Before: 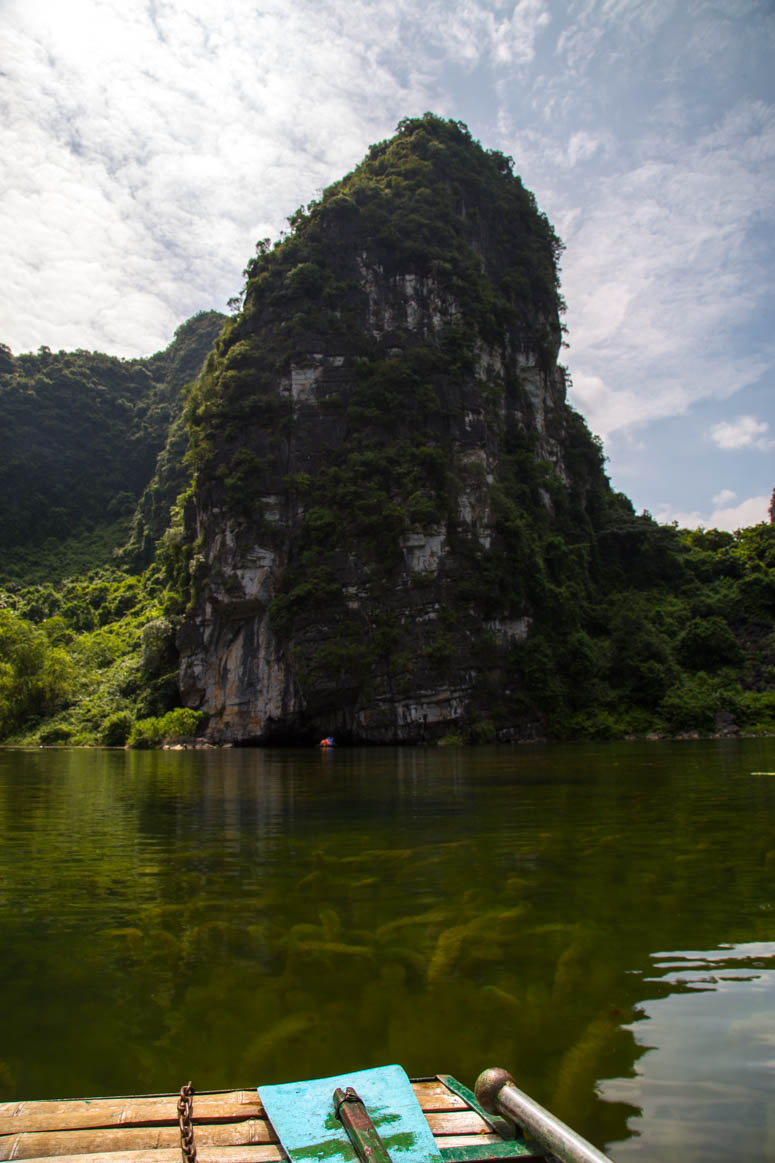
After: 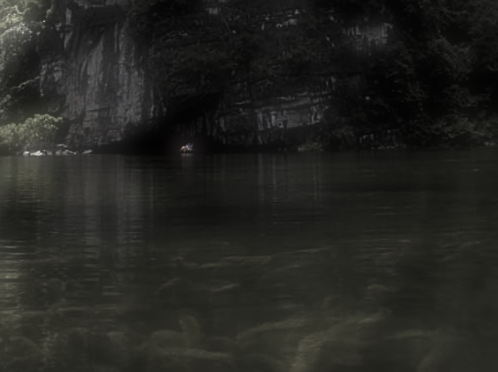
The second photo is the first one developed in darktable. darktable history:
white balance: red 0.931, blue 1.11
soften: on, module defaults
sharpen: amount 0.6
levels: levels [0.031, 0.5, 0.969]
color correction: saturation 0.2
crop: left 18.091%, top 51.13%, right 17.525%, bottom 16.85%
